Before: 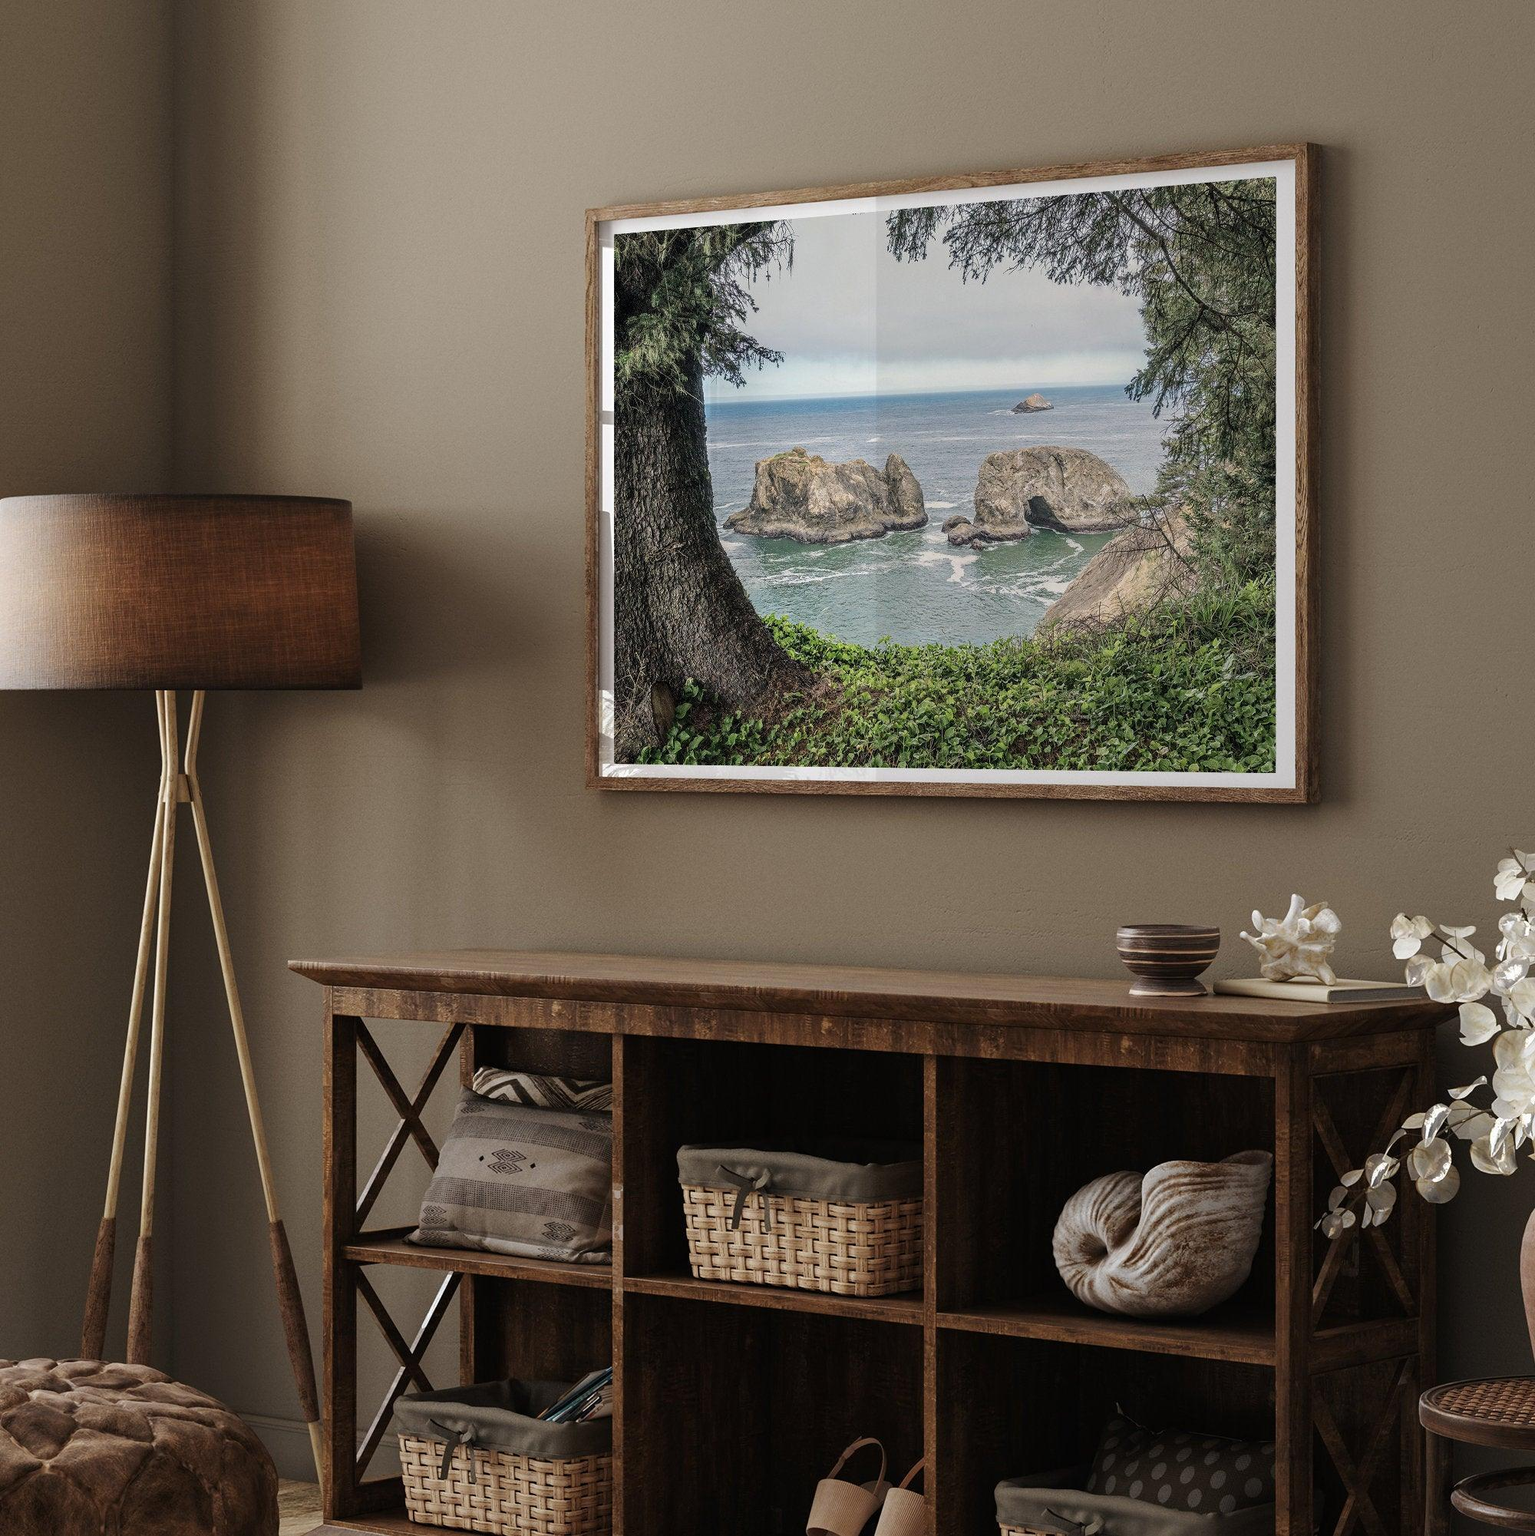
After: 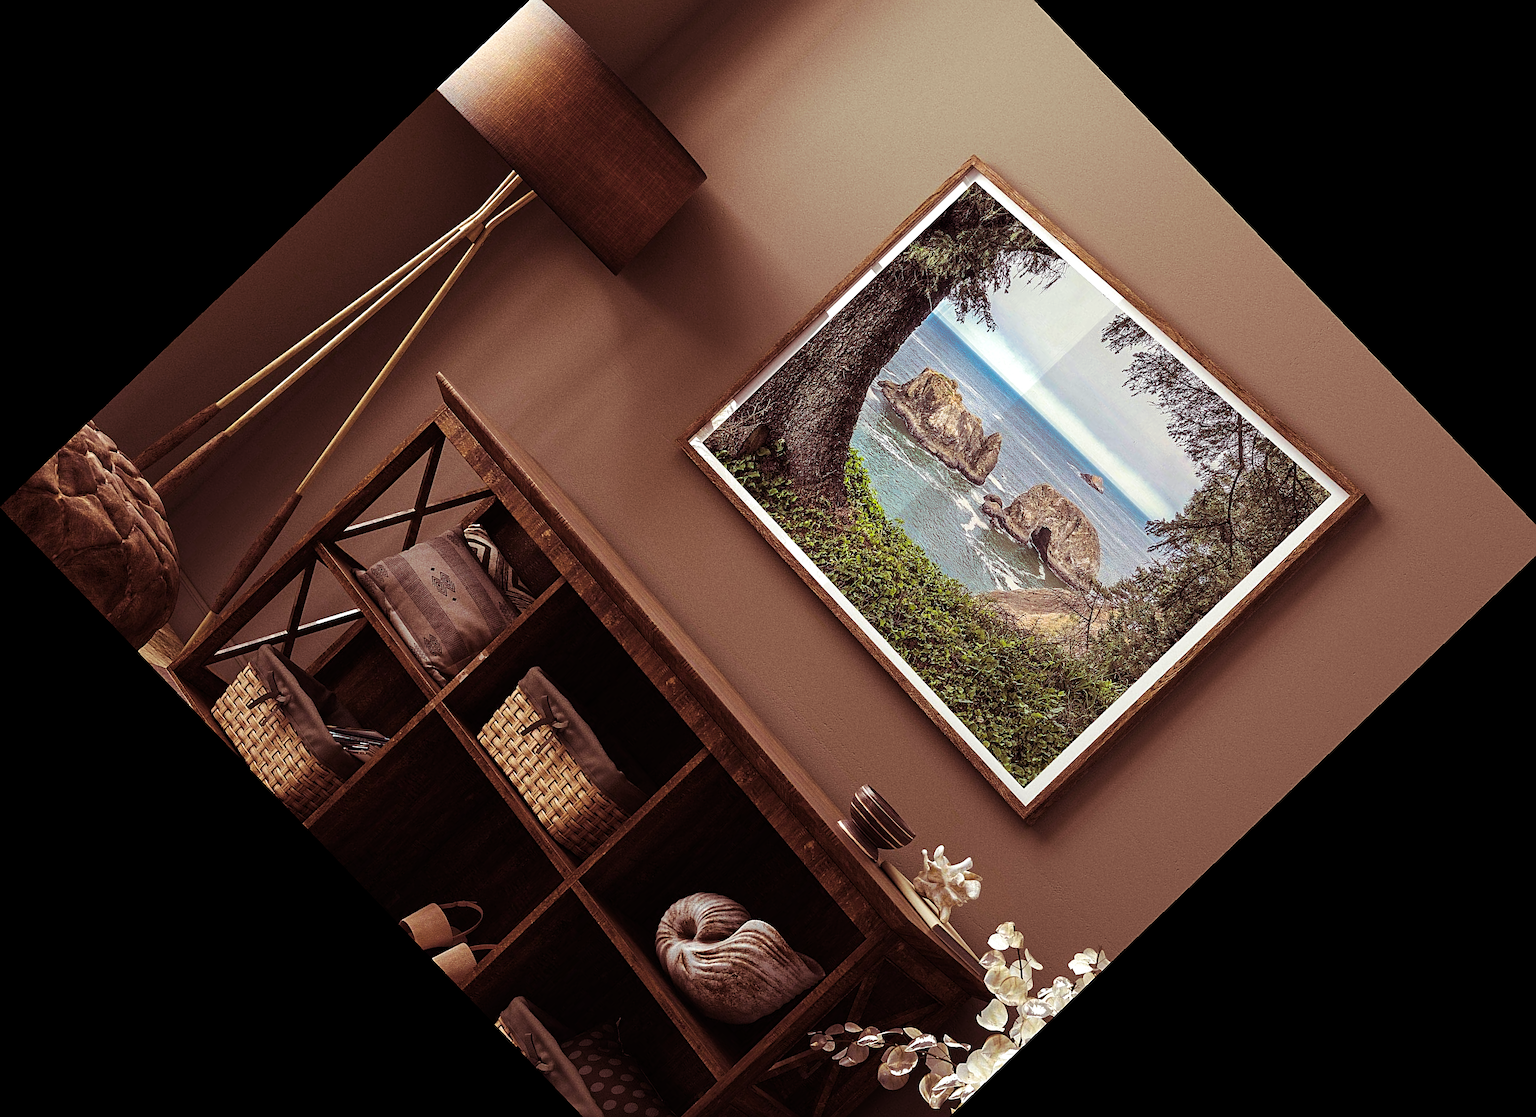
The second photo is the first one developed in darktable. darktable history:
sharpen: on, module defaults
color balance rgb: linear chroma grading › global chroma 9%, perceptual saturation grading › global saturation 36%, perceptual saturation grading › shadows 35%, perceptual brilliance grading › global brilliance 15%, perceptual brilliance grading › shadows -35%, global vibrance 15%
crop and rotate: angle -46.26°, top 16.234%, right 0.912%, bottom 11.704%
split-toning: on, module defaults
